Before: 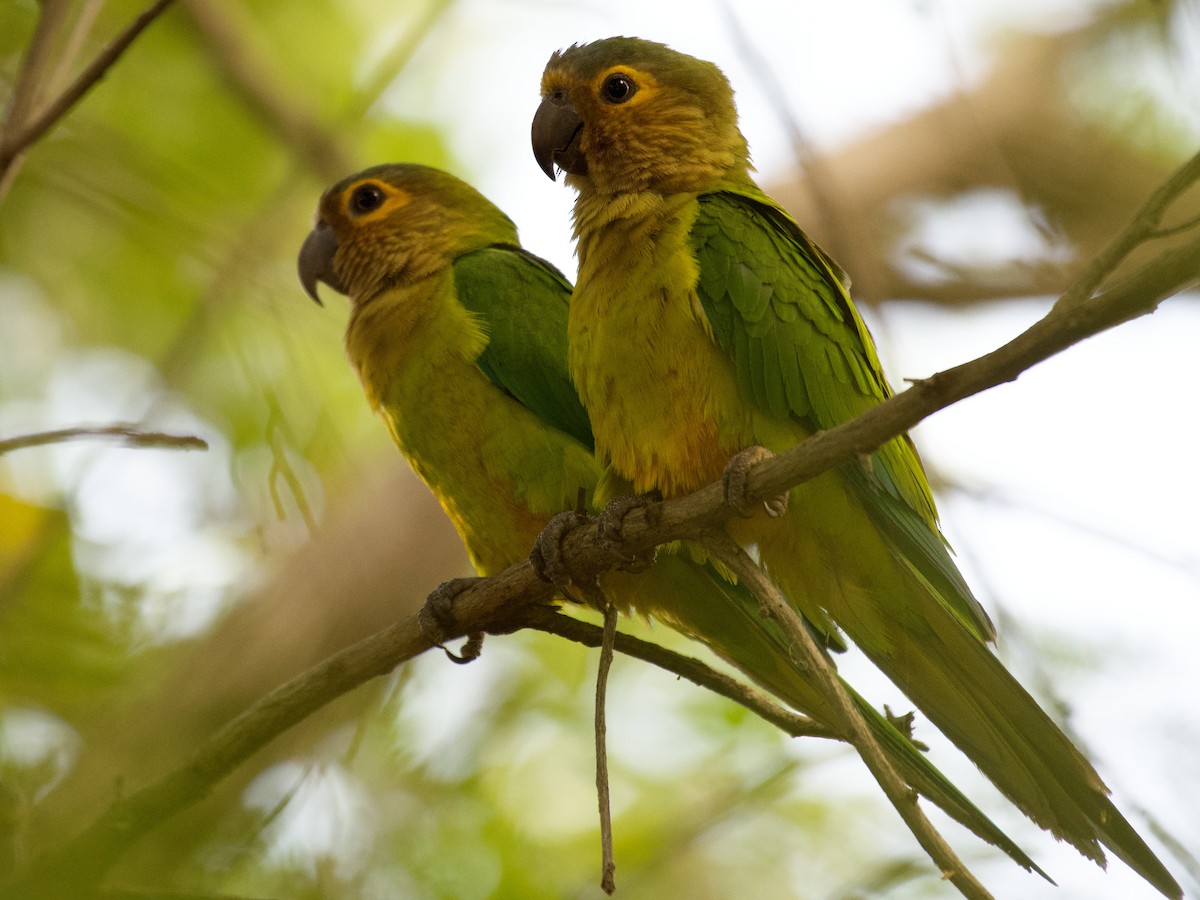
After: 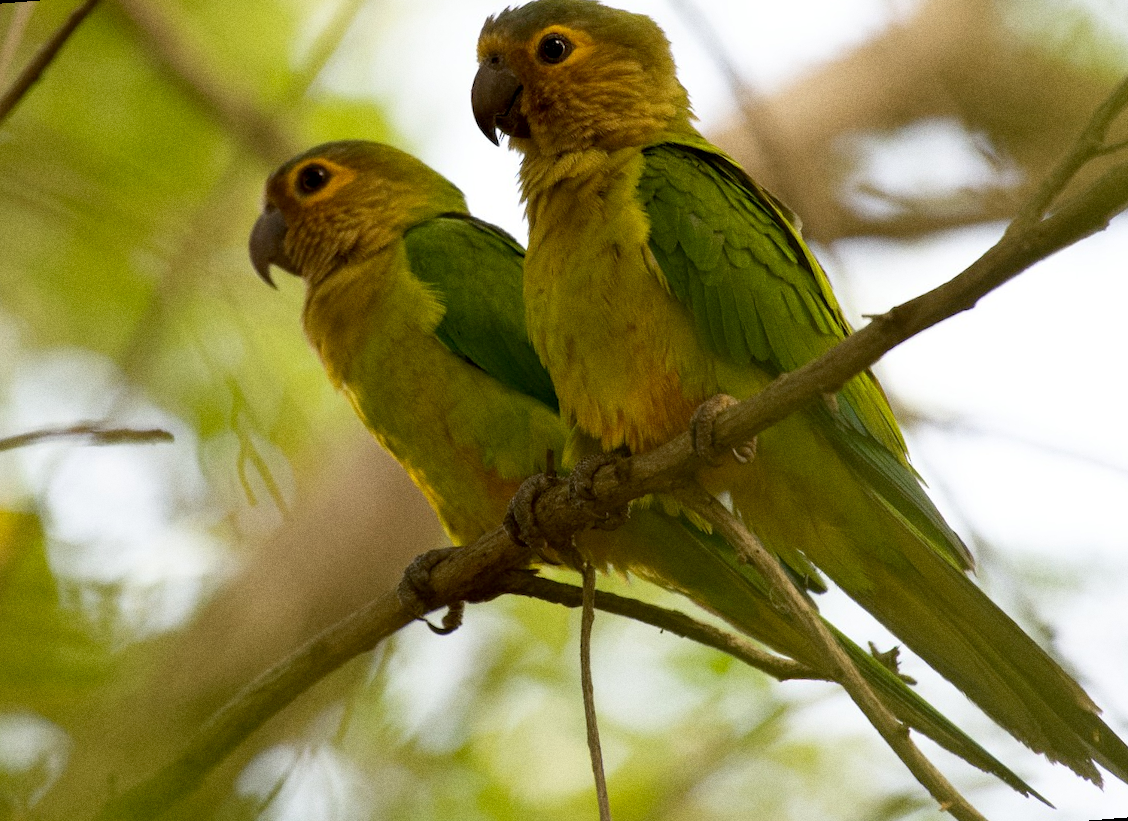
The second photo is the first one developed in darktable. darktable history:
exposure: black level correction 0.005, exposure 0.001 EV, compensate highlight preservation false
rotate and perspective: rotation -4.57°, crop left 0.054, crop right 0.944, crop top 0.087, crop bottom 0.914
grain: coarseness 0.09 ISO
